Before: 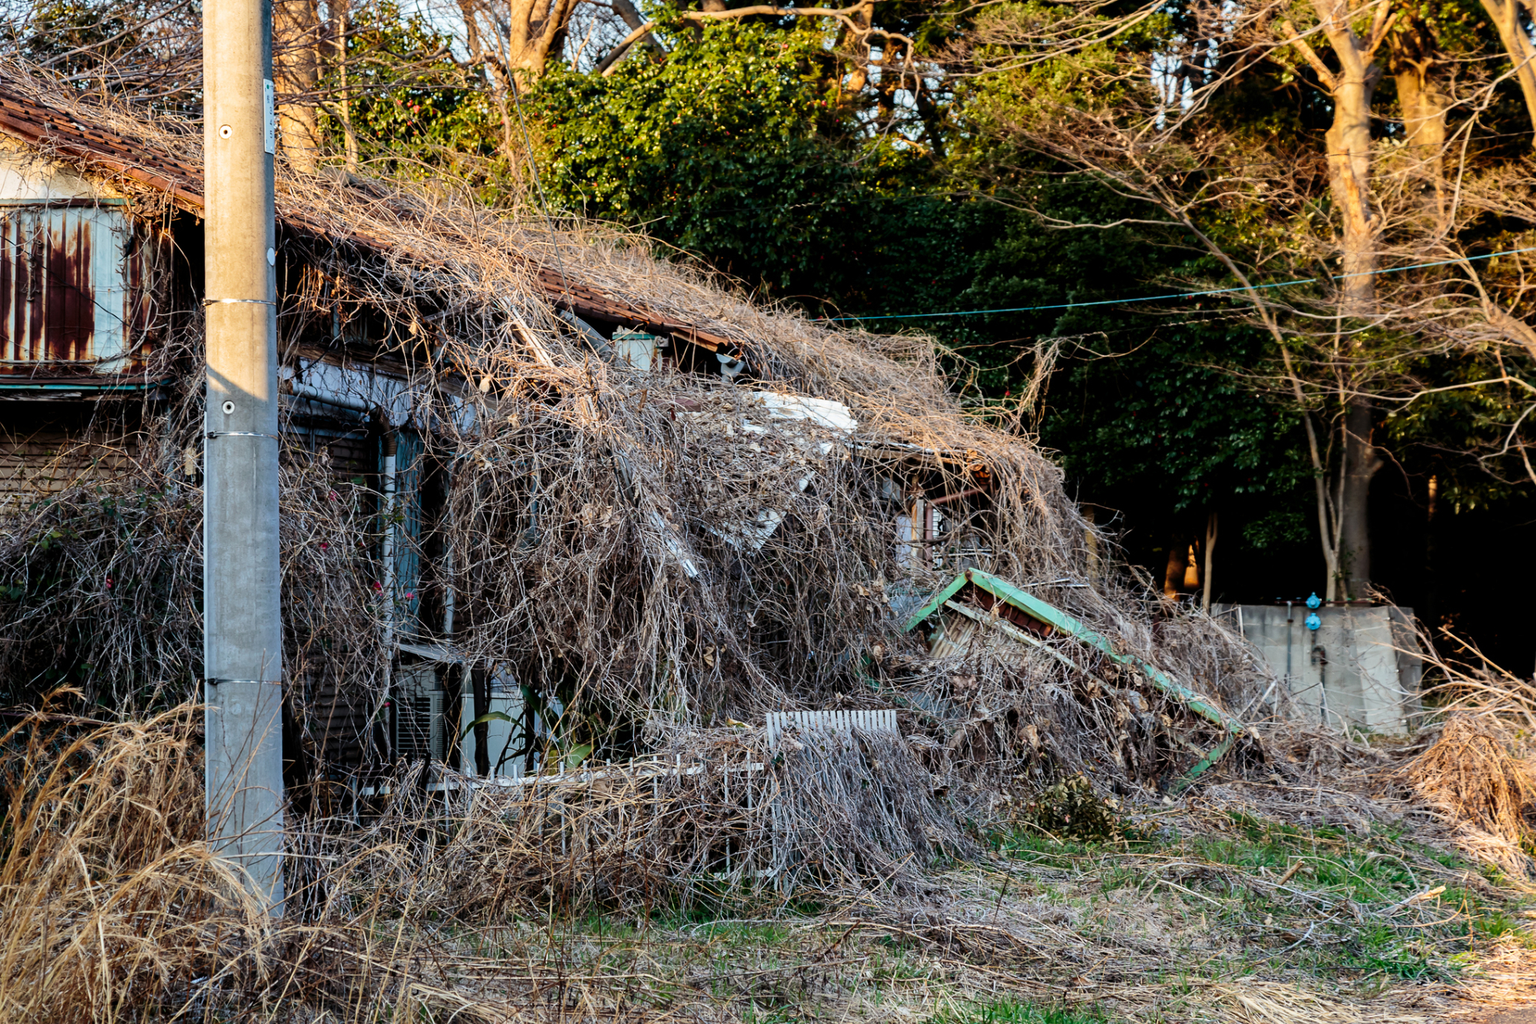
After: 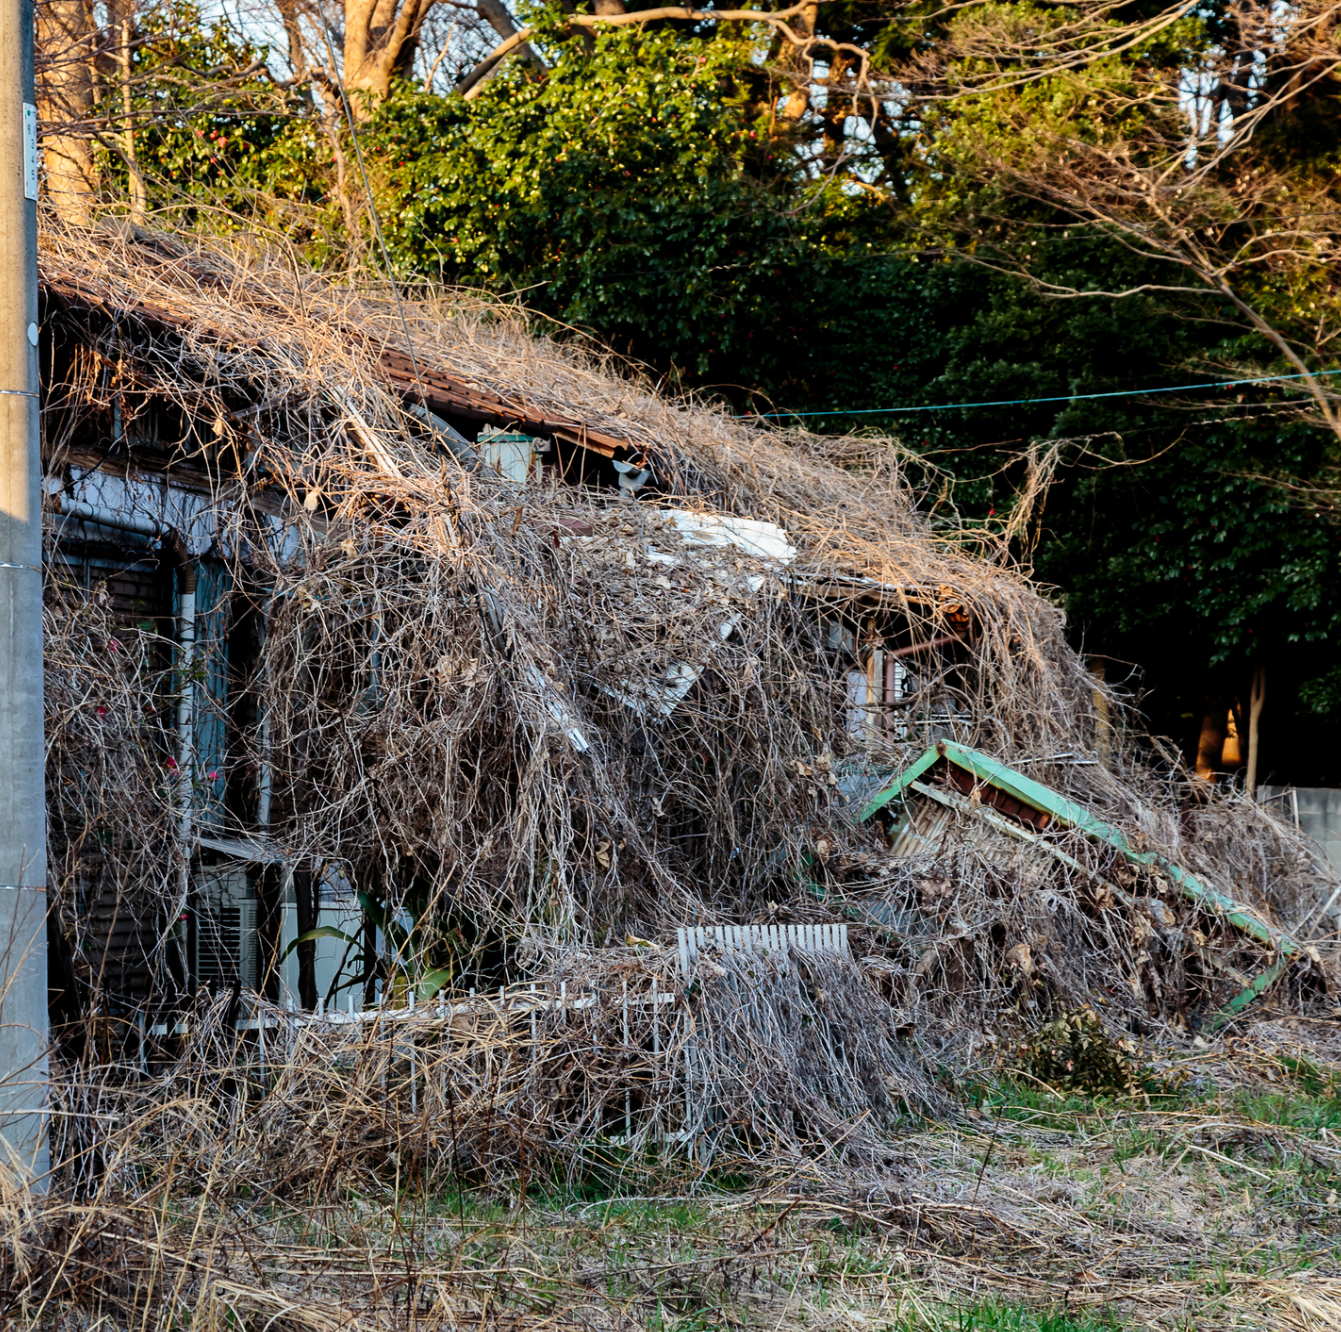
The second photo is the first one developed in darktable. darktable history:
crop and rotate: left 16.024%, right 16.918%
